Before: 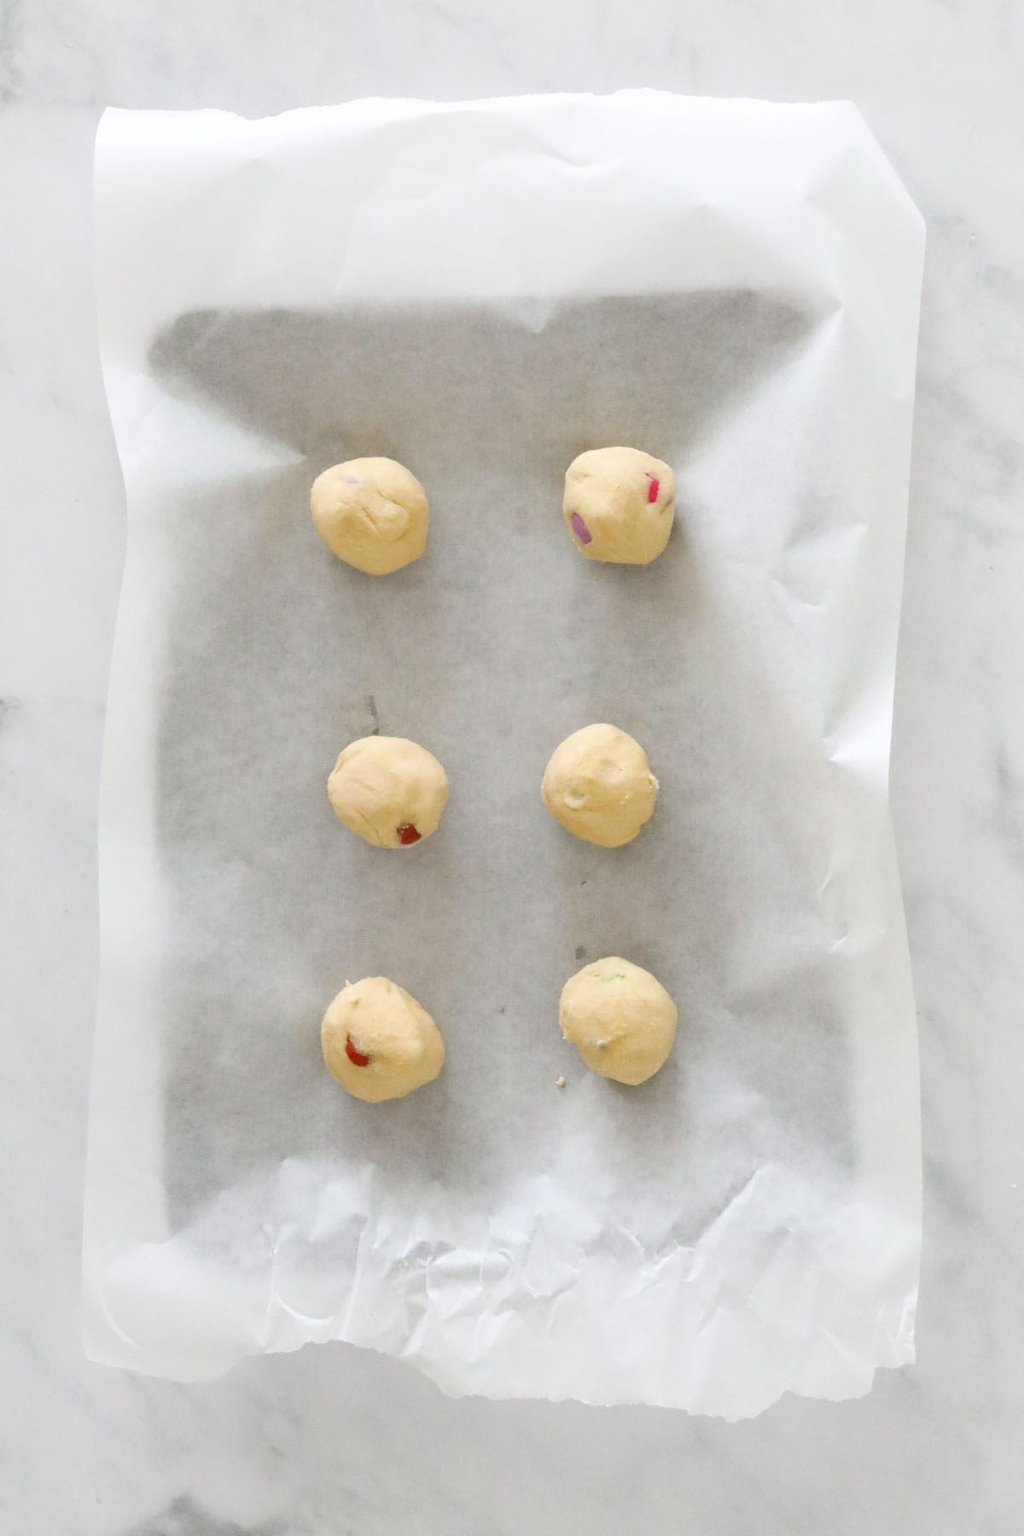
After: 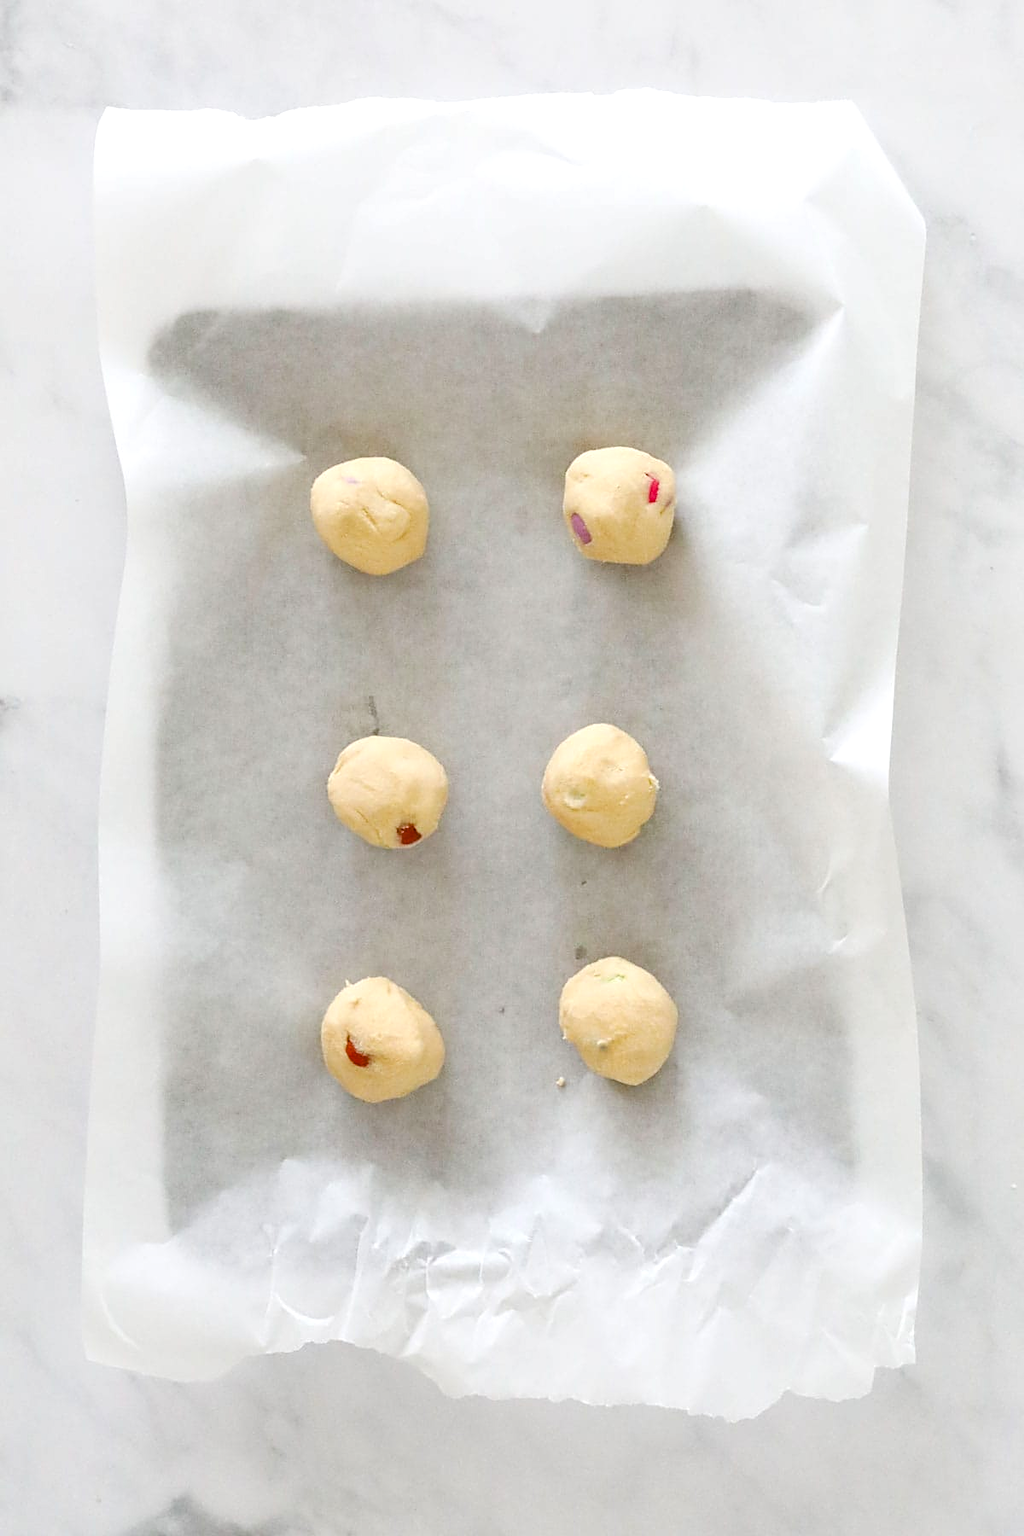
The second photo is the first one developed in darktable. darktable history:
sharpen: on, module defaults
color balance rgb: linear chroma grading › shadows 32%, linear chroma grading › global chroma -2%, linear chroma grading › mid-tones 4%, perceptual saturation grading › global saturation -2%, perceptual saturation grading › highlights -8%, perceptual saturation grading › mid-tones 8%, perceptual saturation grading › shadows 4%, perceptual brilliance grading › highlights 8%, perceptual brilliance grading › mid-tones 4%, perceptual brilliance grading › shadows 2%, global vibrance 16%, saturation formula JzAzBz (2021)
tone equalizer: on, module defaults
